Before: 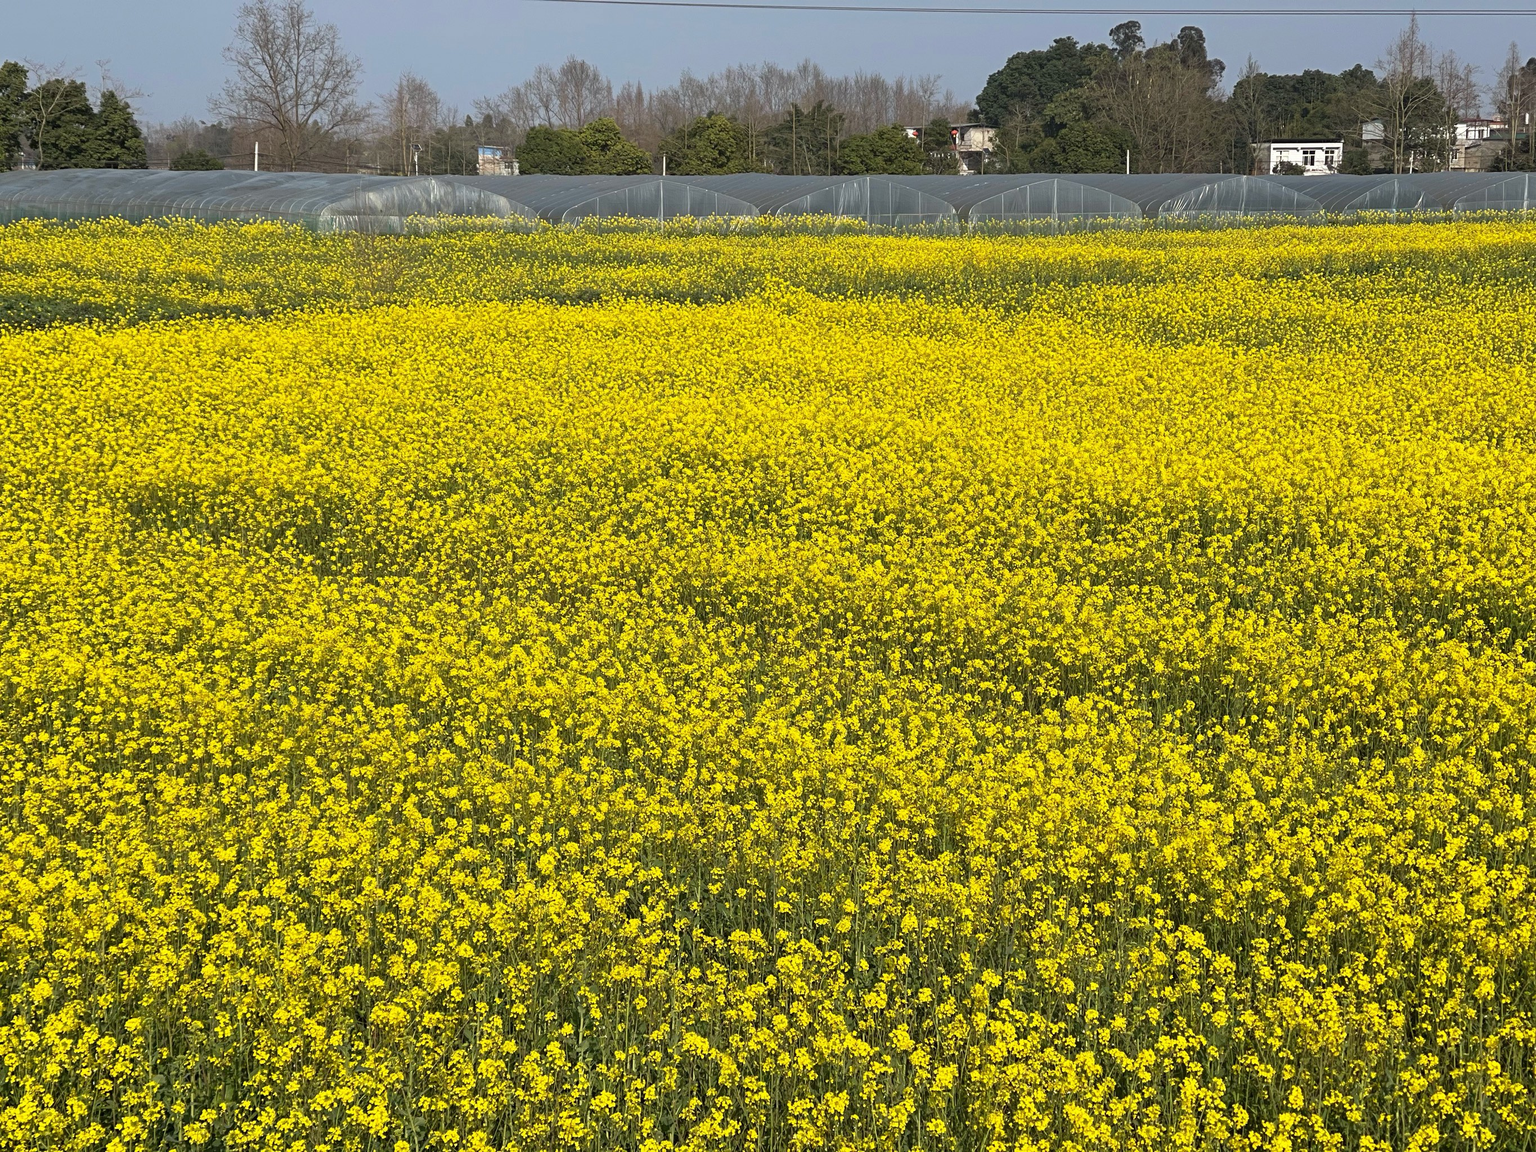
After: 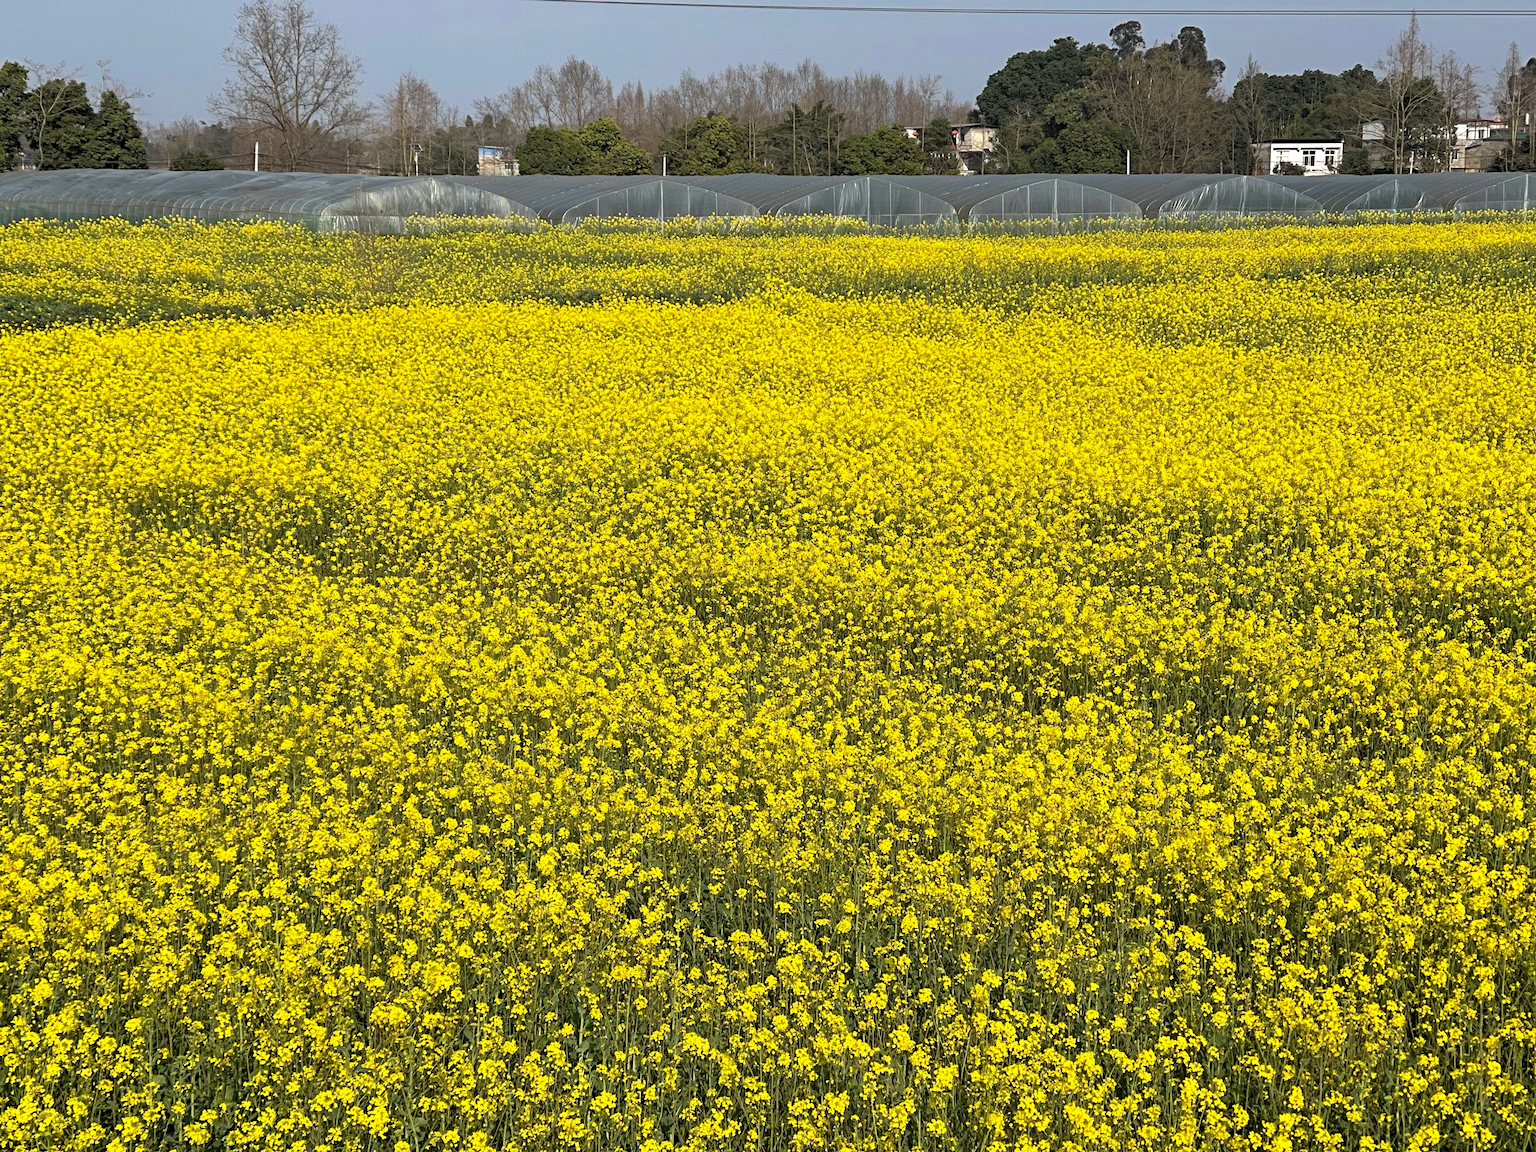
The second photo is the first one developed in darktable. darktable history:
haze removal: compatibility mode true, adaptive false
levels: levels [0.073, 0.497, 0.972]
exposure: exposure -0.003 EV, compensate highlight preservation false
